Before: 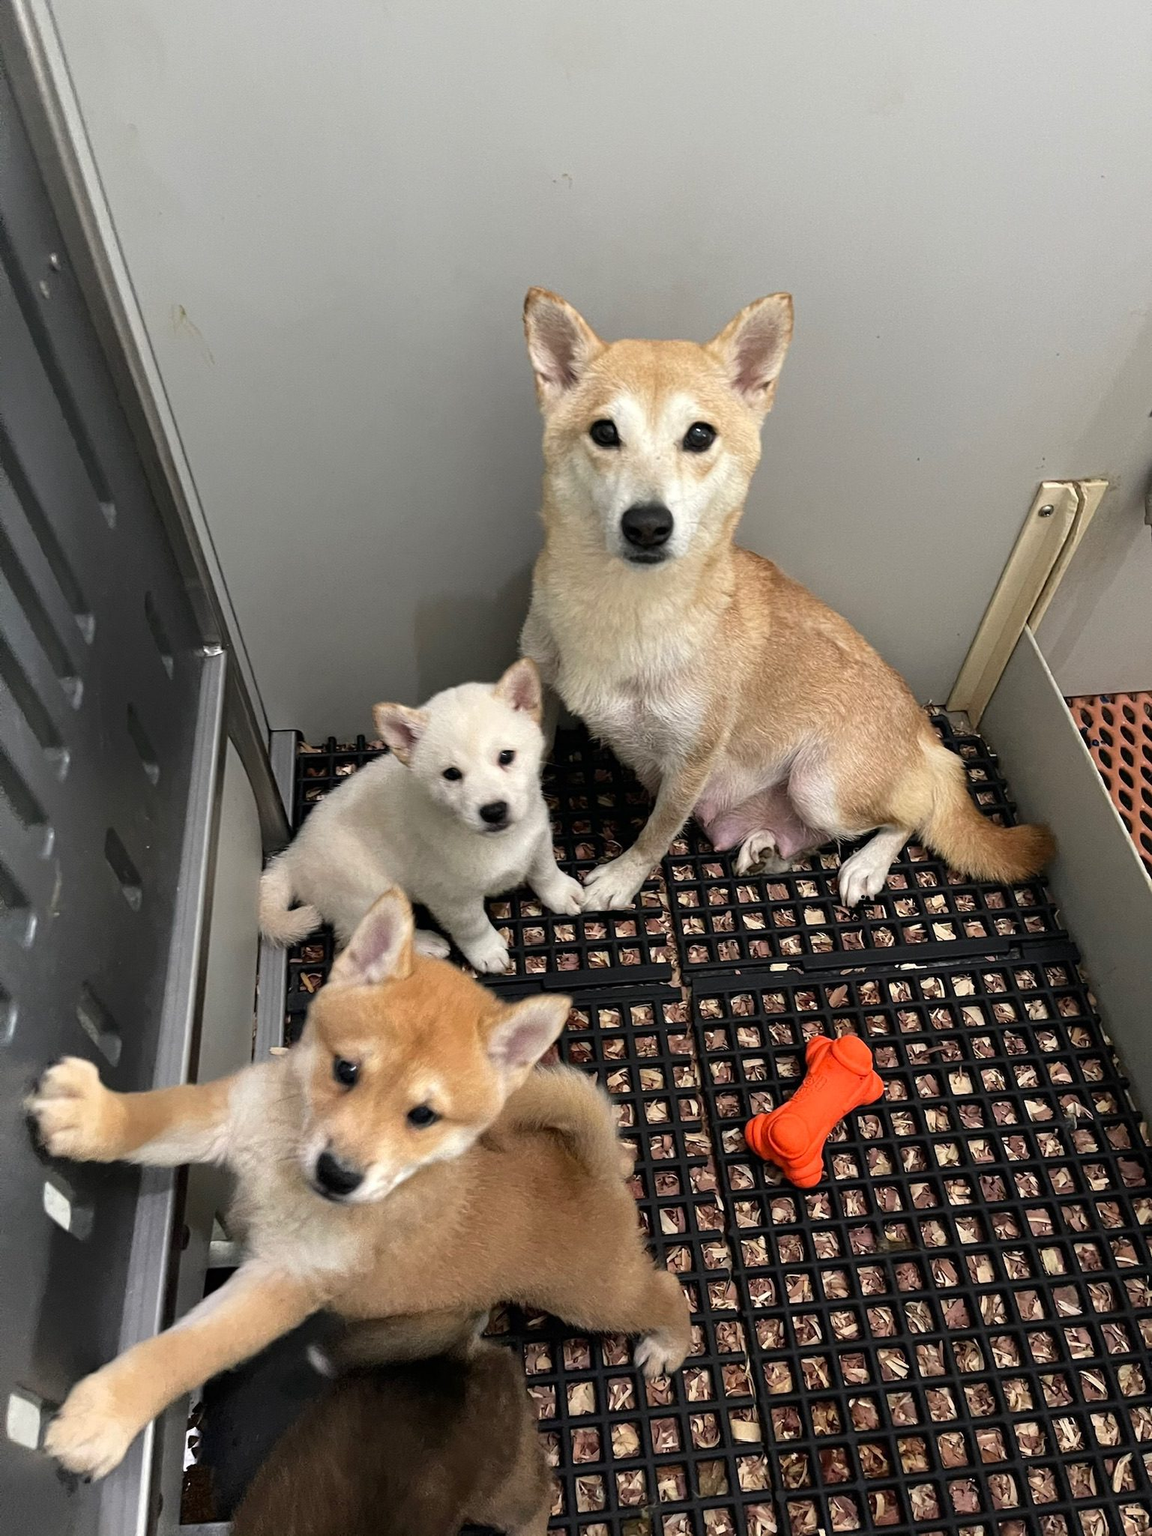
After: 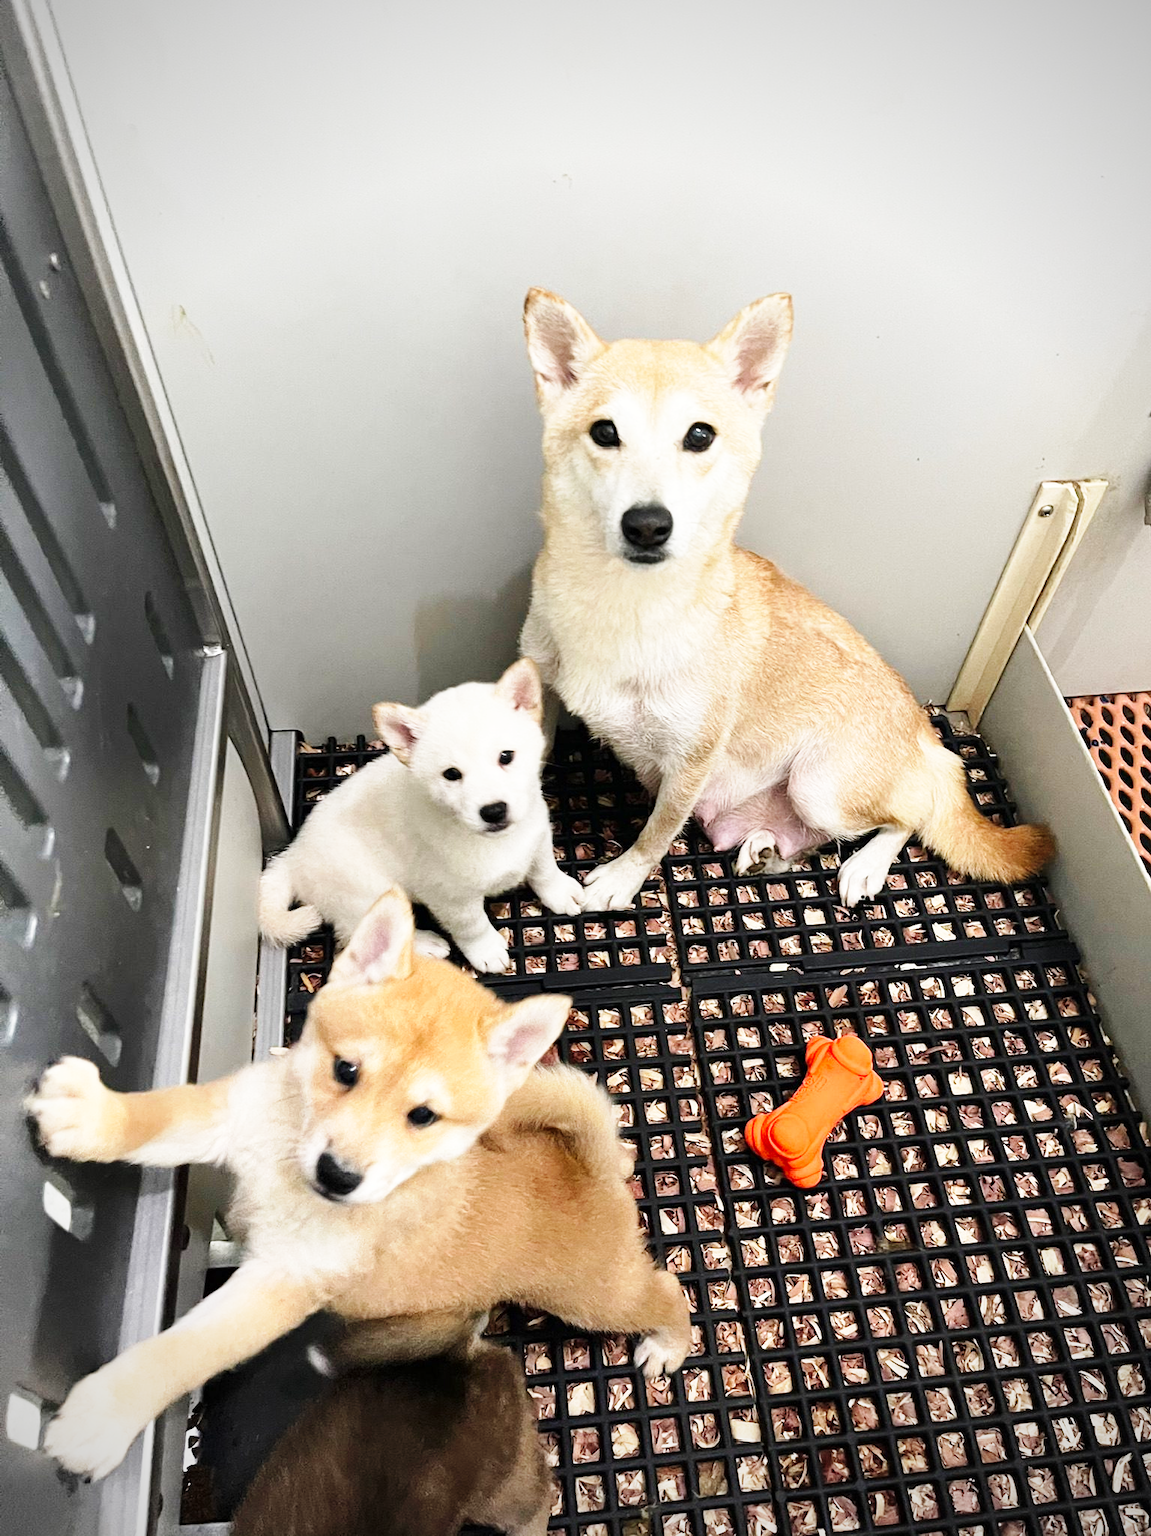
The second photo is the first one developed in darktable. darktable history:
base curve: curves: ch0 [(0, 0) (0.018, 0.026) (0.143, 0.37) (0.33, 0.731) (0.458, 0.853) (0.735, 0.965) (0.905, 0.986) (1, 1)], preserve colors none
vignetting: fall-off start 79.75%, unbound false
